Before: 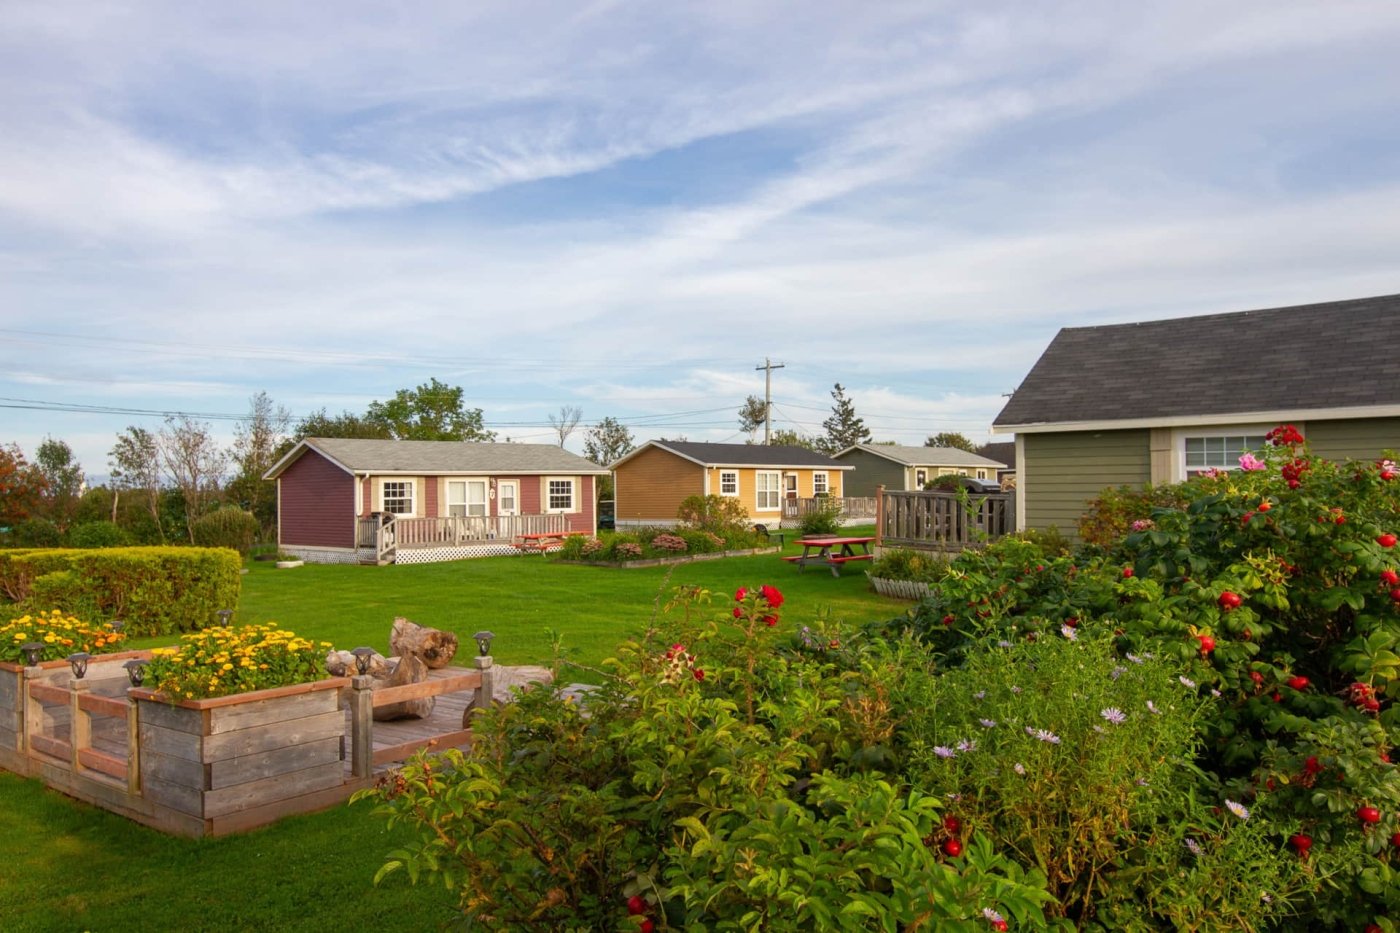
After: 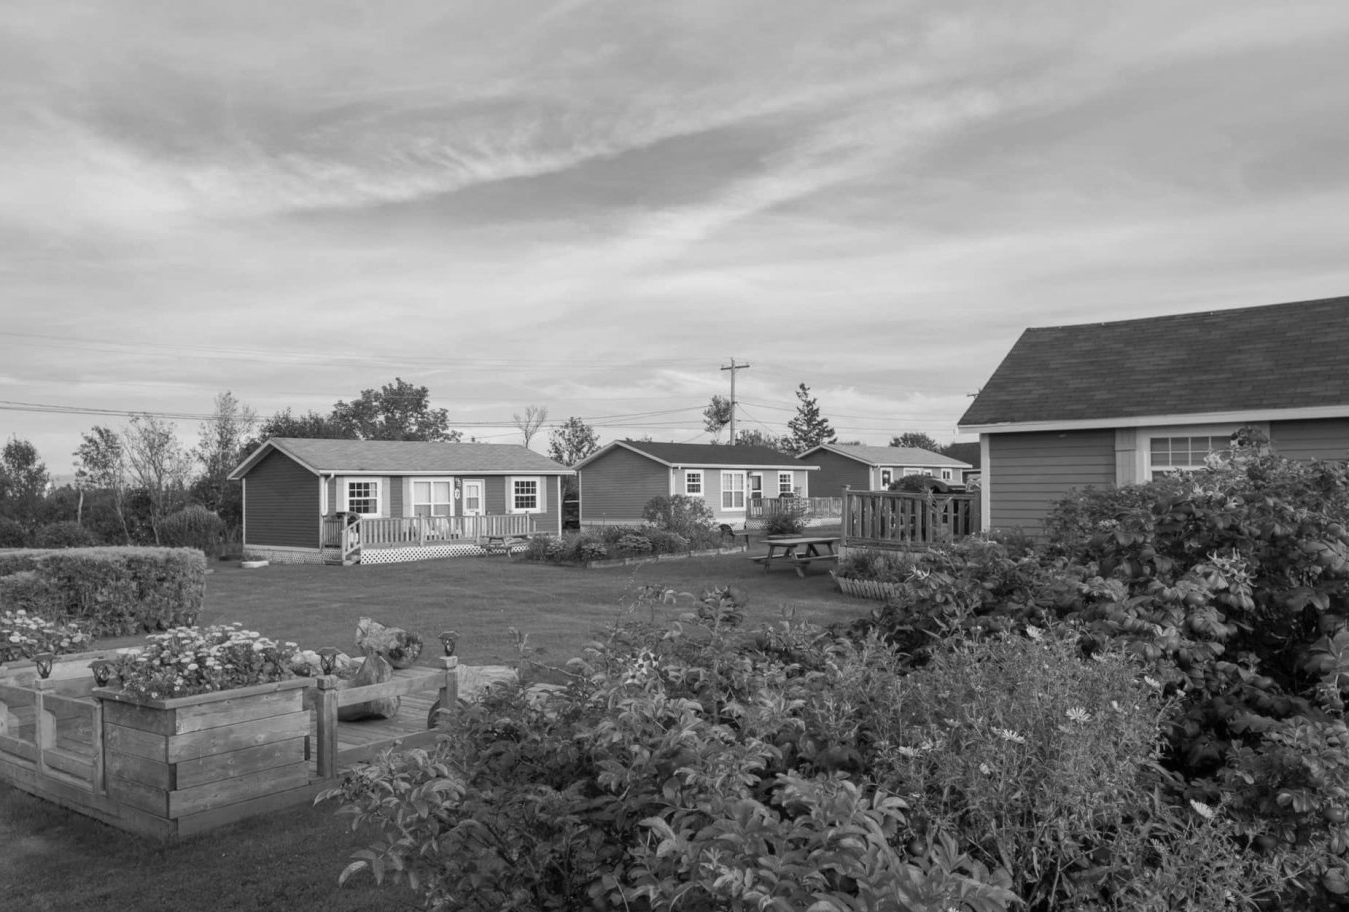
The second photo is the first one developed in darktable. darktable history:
monochrome: on, module defaults
crop and rotate: left 2.536%, right 1.107%, bottom 2.246%
shadows and highlights: shadows 25, white point adjustment -3, highlights -30
base curve: preserve colors none
